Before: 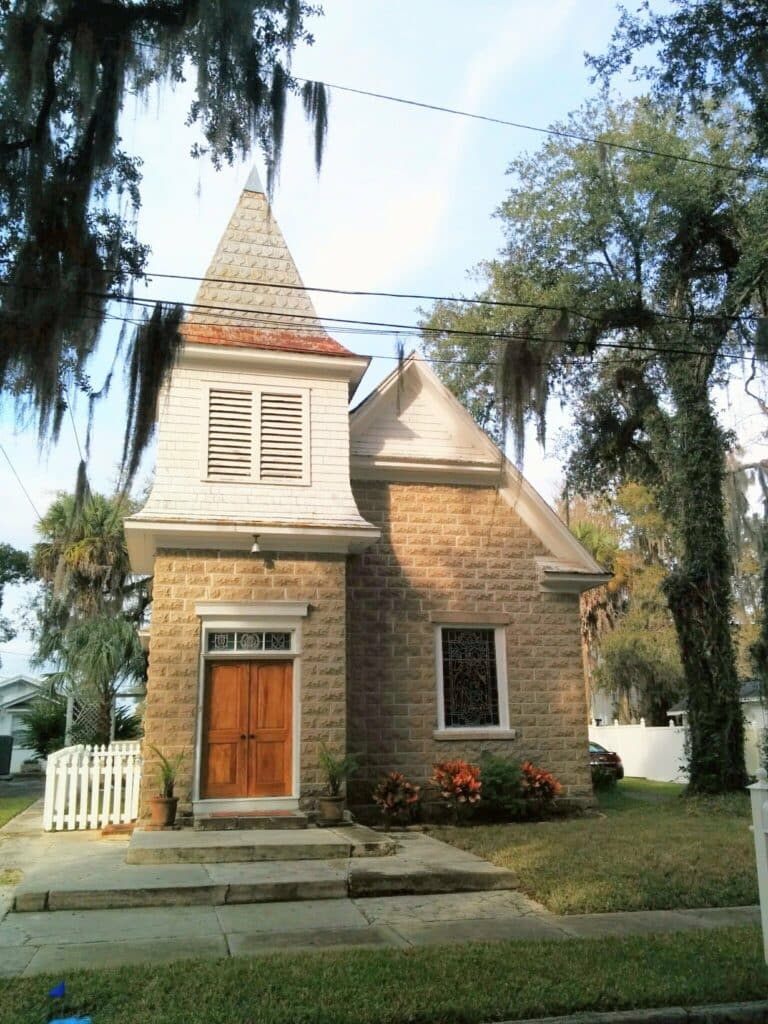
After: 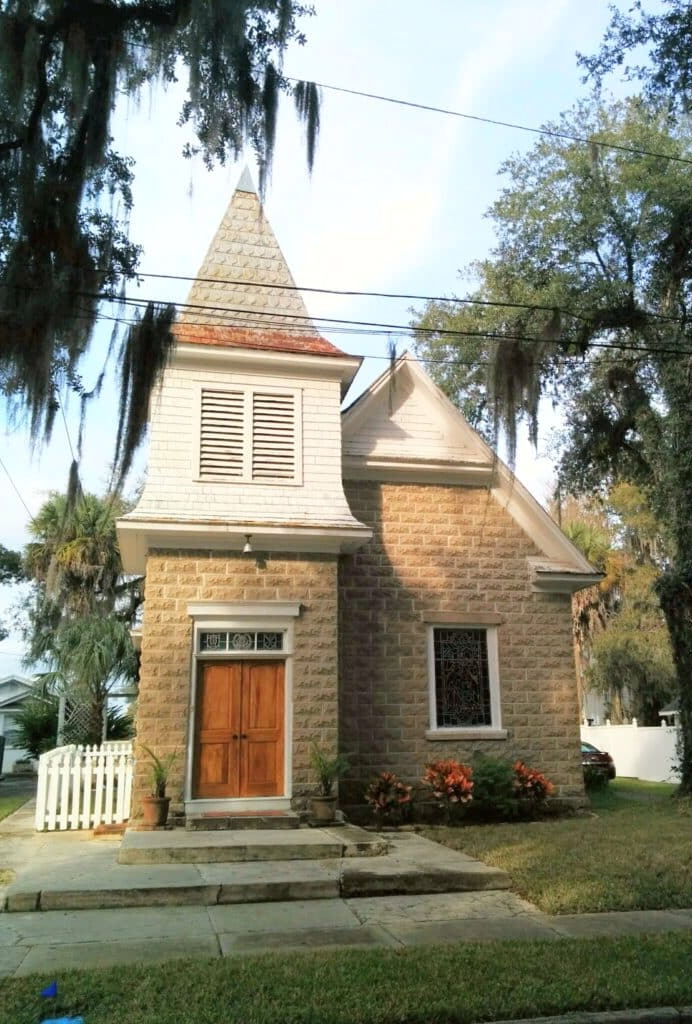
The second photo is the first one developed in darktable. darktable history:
shadows and highlights: shadows -10, white point adjustment 1.5, highlights 10
crop and rotate: left 1.088%, right 8.807%
